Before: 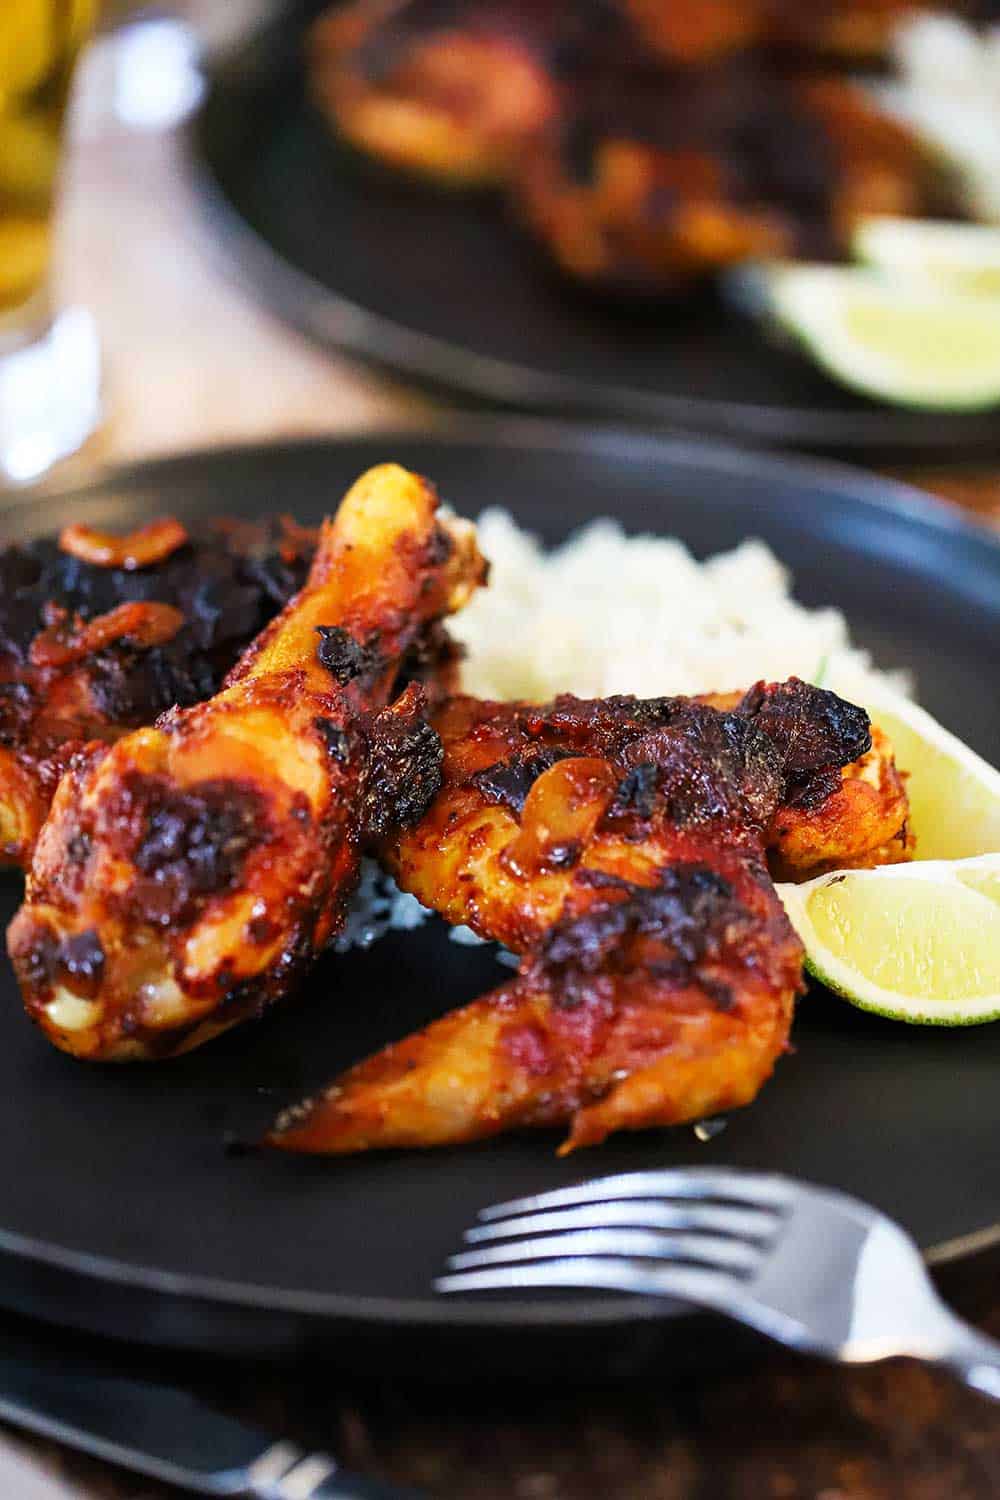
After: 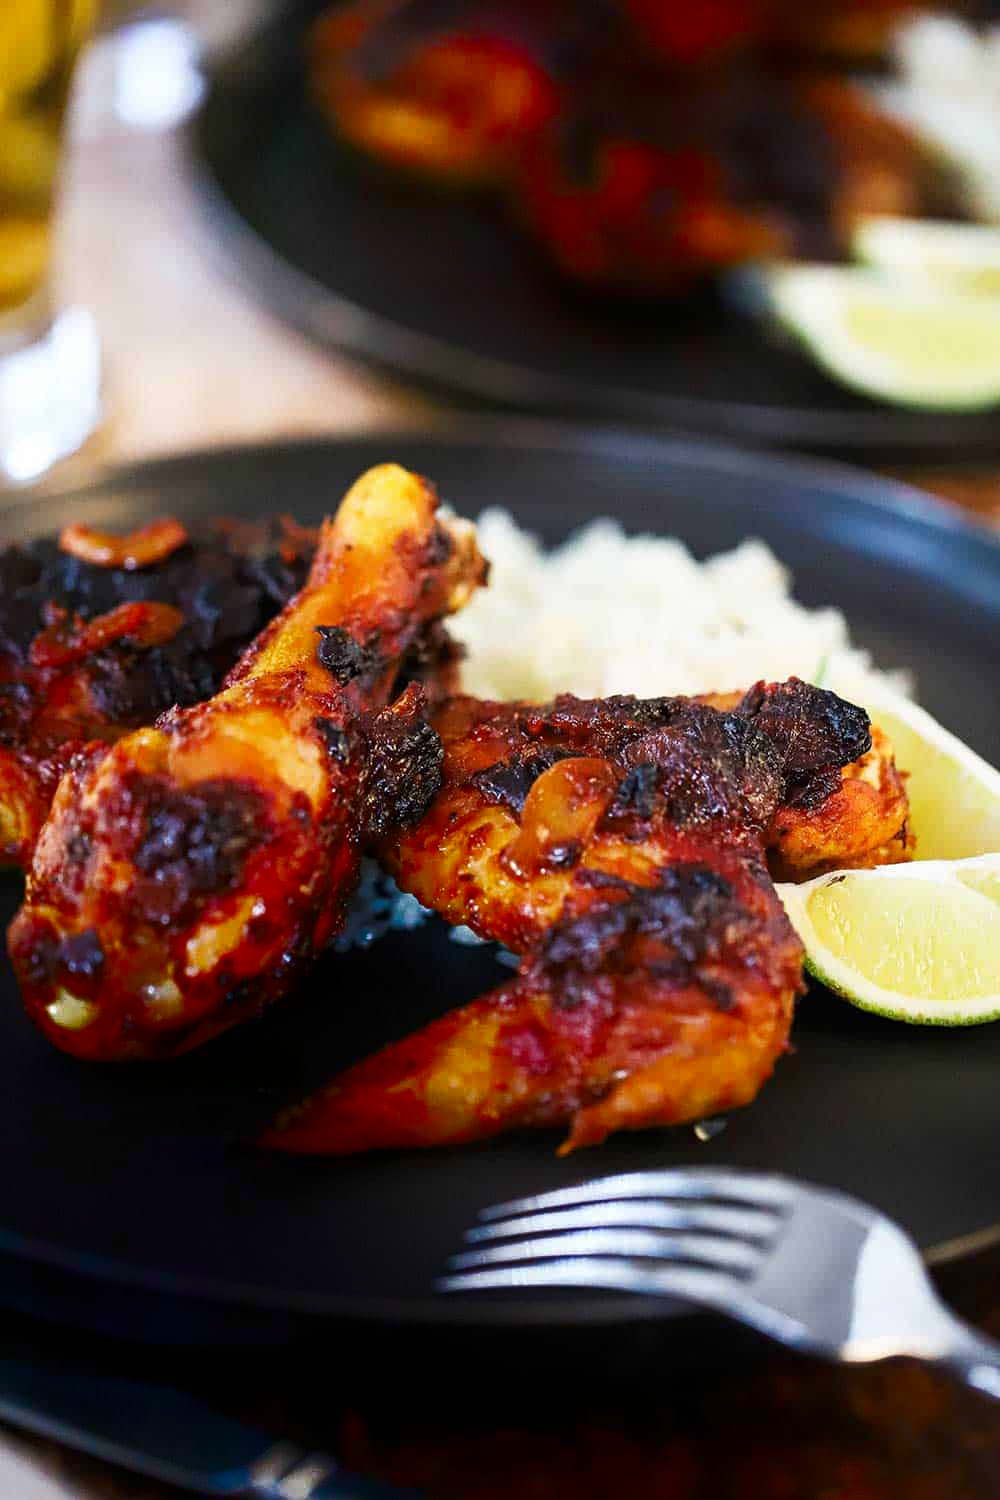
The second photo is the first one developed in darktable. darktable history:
shadows and highlights: shadows -87.03, highlights -35.45, soften with gaussian
